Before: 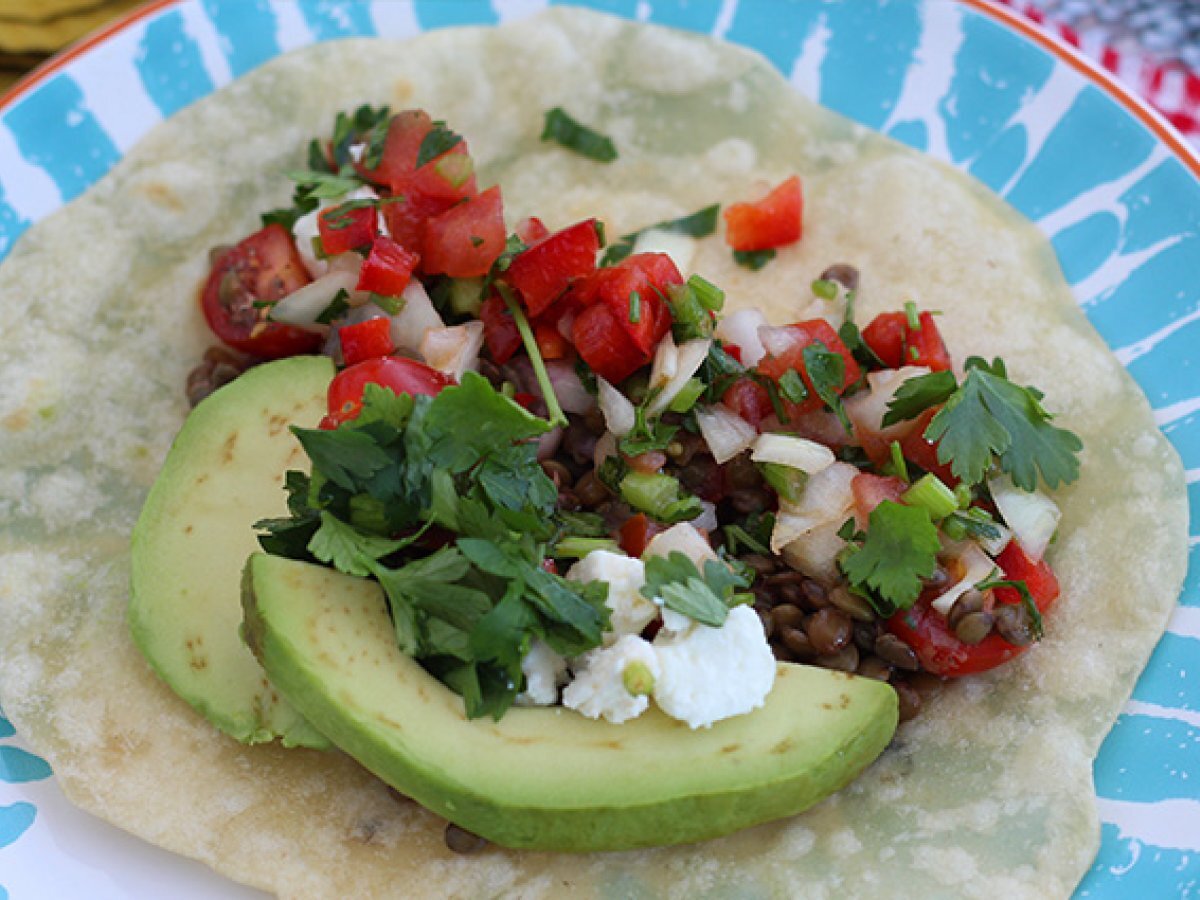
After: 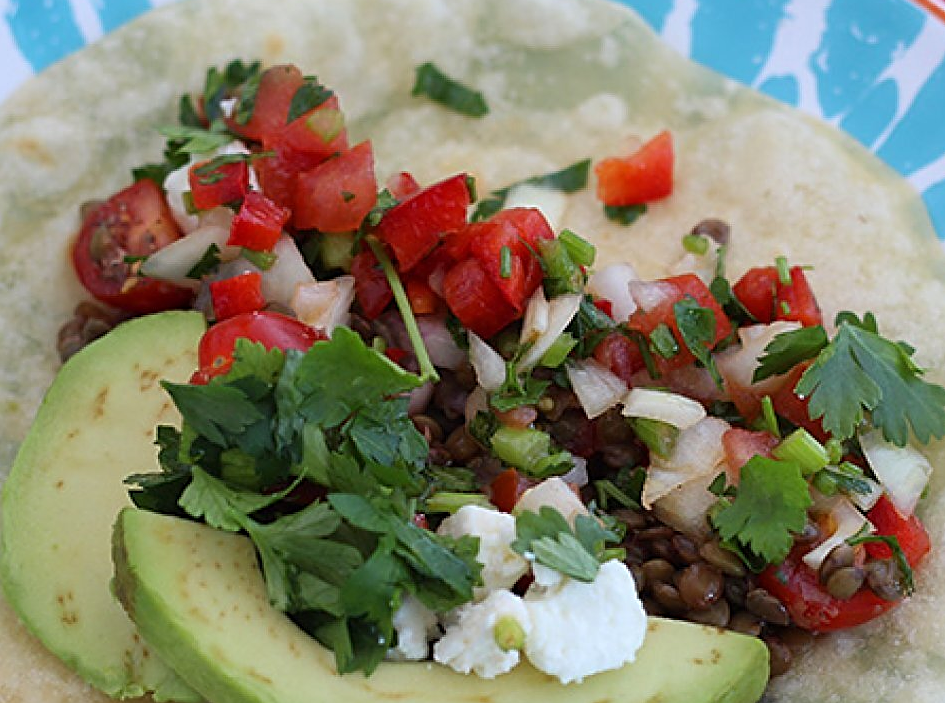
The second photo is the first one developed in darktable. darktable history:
crop and rotate: left 10.77%, top 5.1%, right 10.41%, bottom 16.76%
sharpen: on, module defaults
